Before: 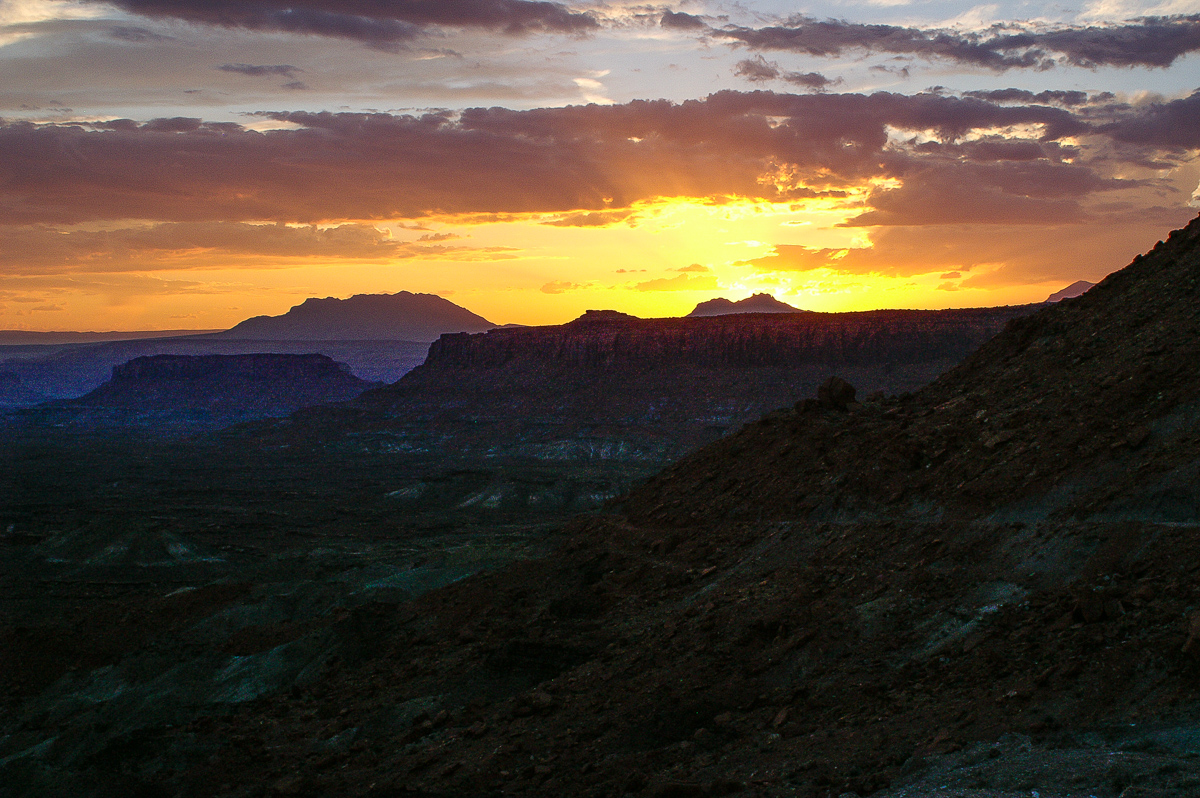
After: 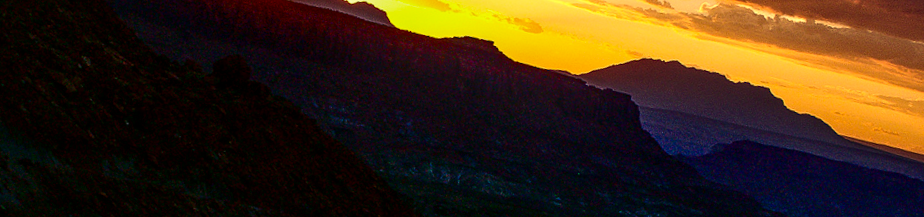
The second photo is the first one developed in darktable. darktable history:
crop and rotate: angle 16.12°, top 30.835%, bottom 35.653%
contrast brightness saturation: contrast 0.22, brightness -0.19, saturation 0.24
rotate and perspective: rotation 4.1°, automatic cropping off
local contrast: detail 130%
